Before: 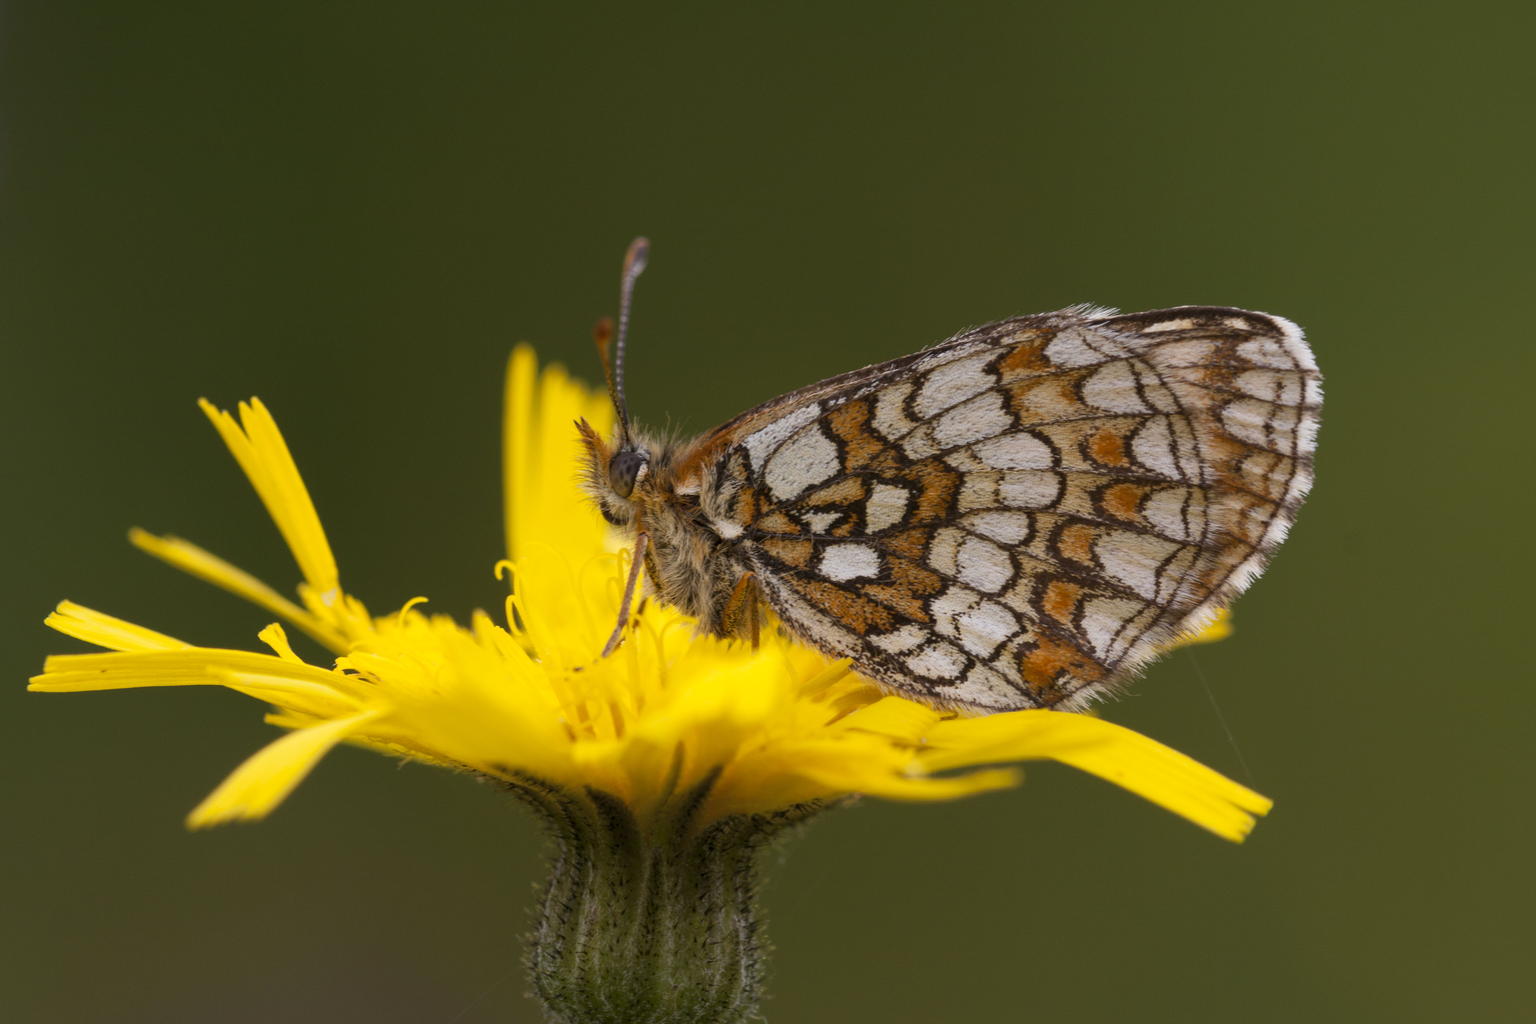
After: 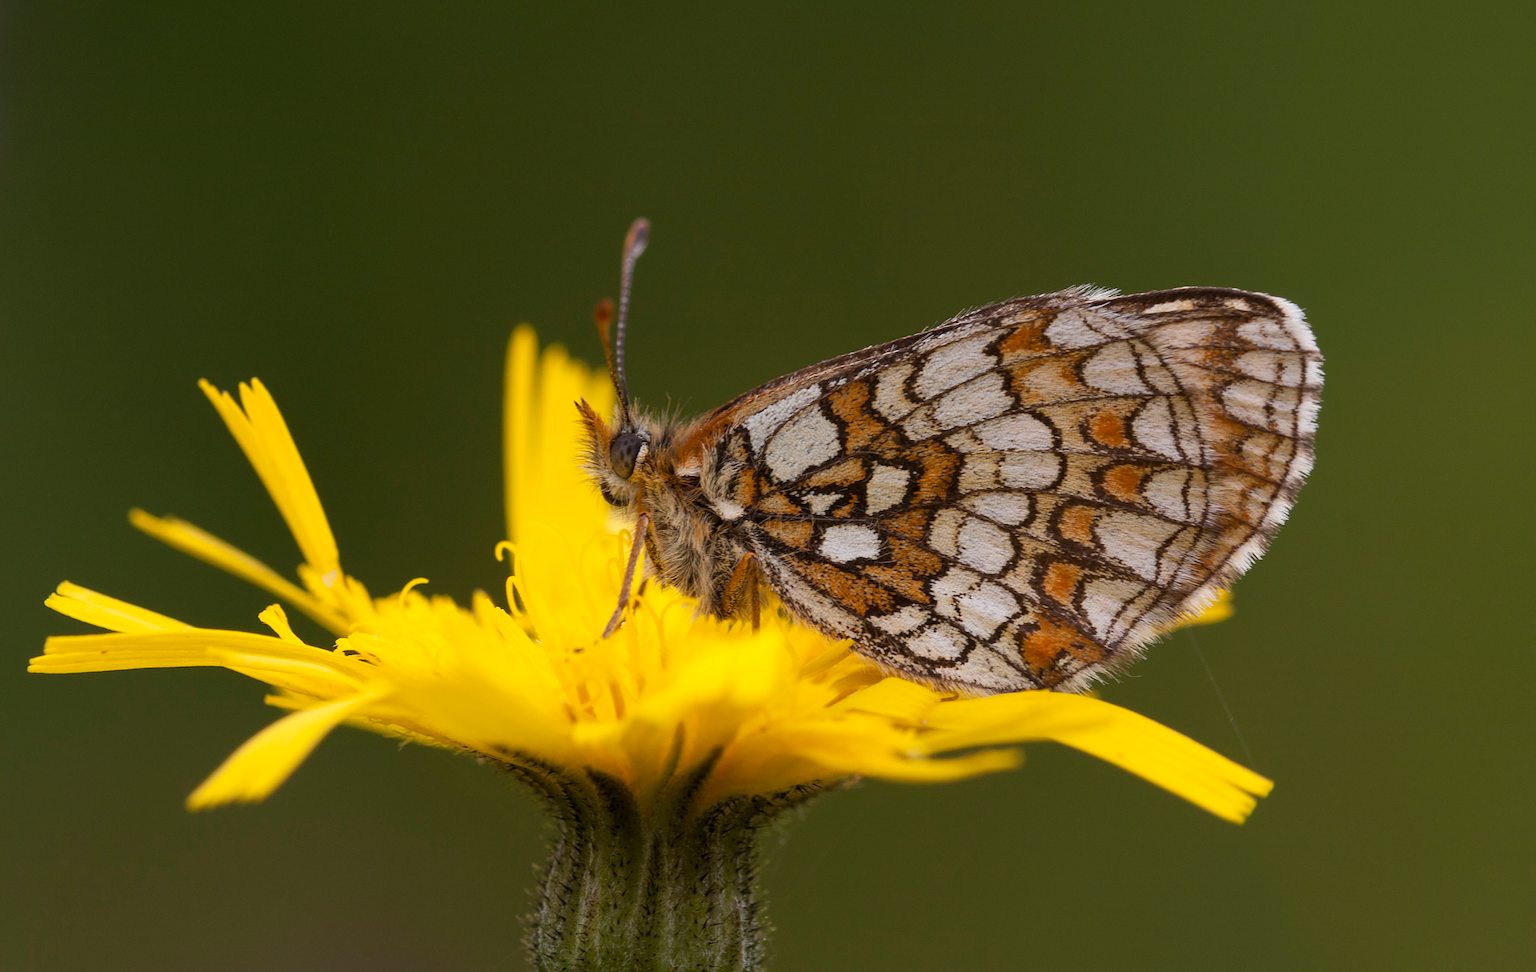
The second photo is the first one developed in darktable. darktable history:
sharpen: amount 0.498
crop and rotate: top 1.896%, bottom 3.145%
